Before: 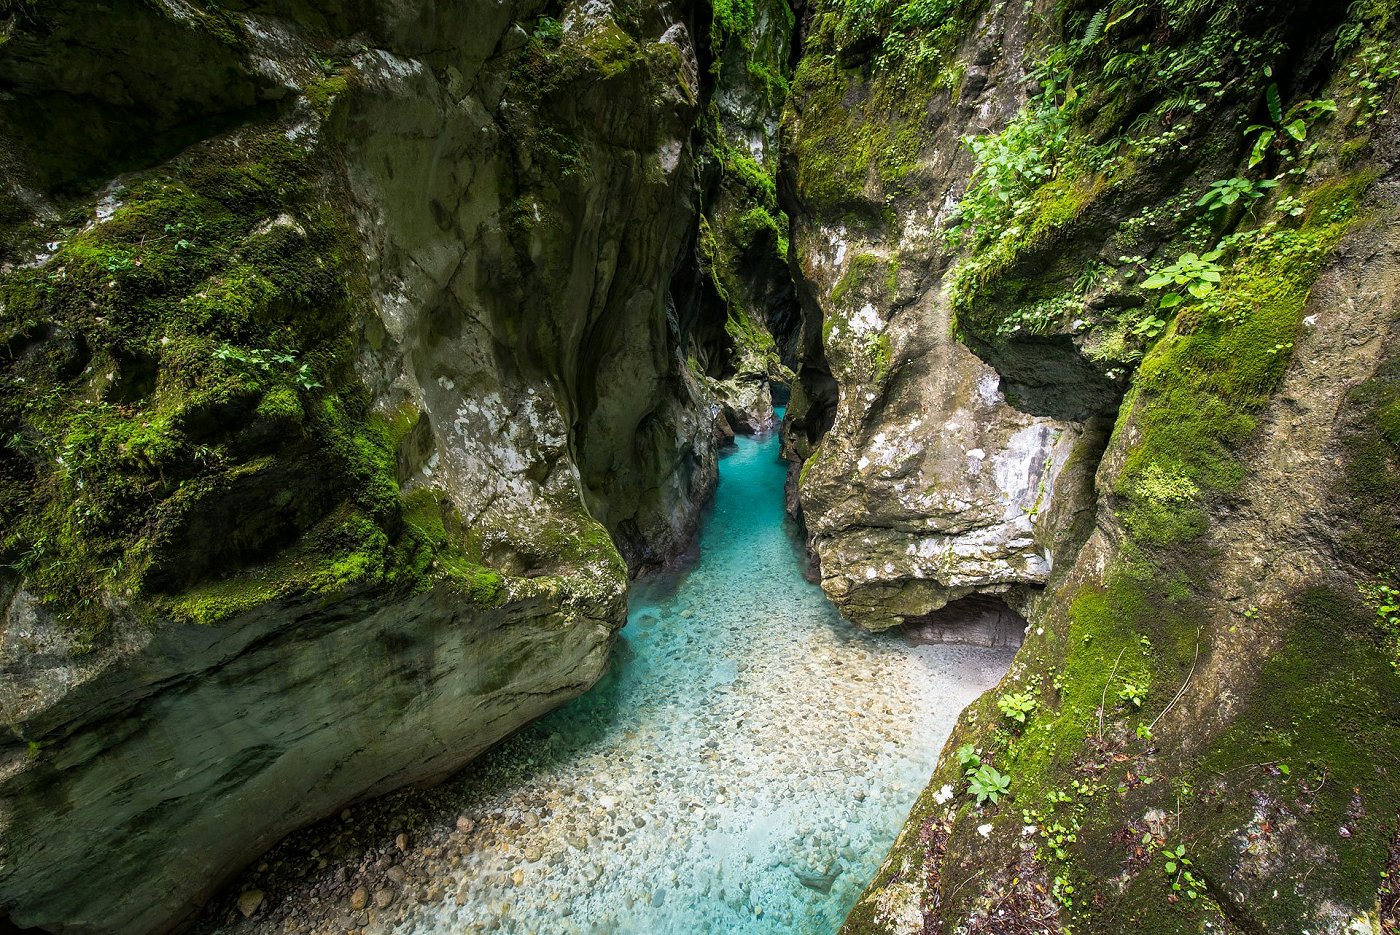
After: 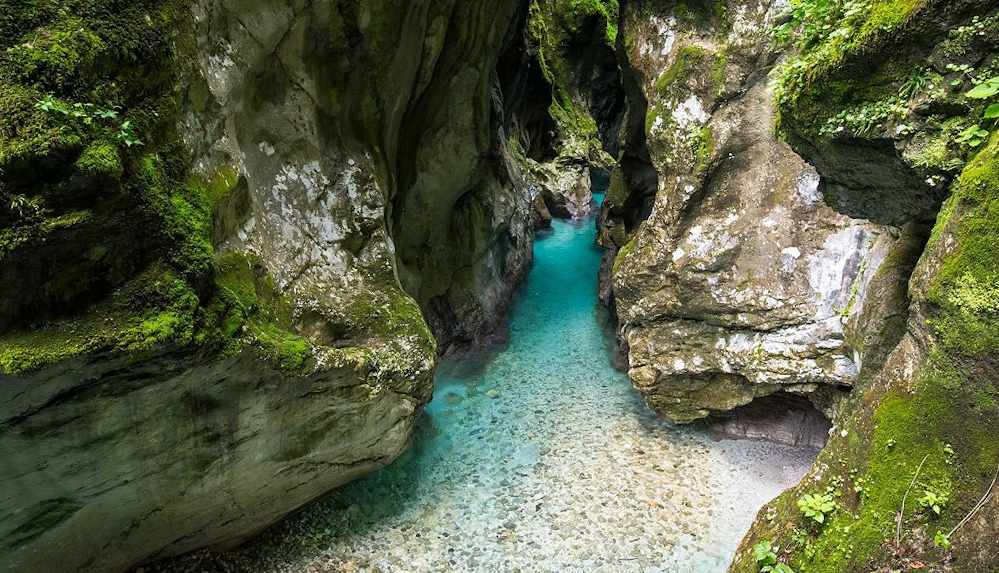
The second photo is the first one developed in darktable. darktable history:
crop and rotate: angle -3.58°, left 9.893%, top 21.097%, right 12.163%, bottom 12.009%
